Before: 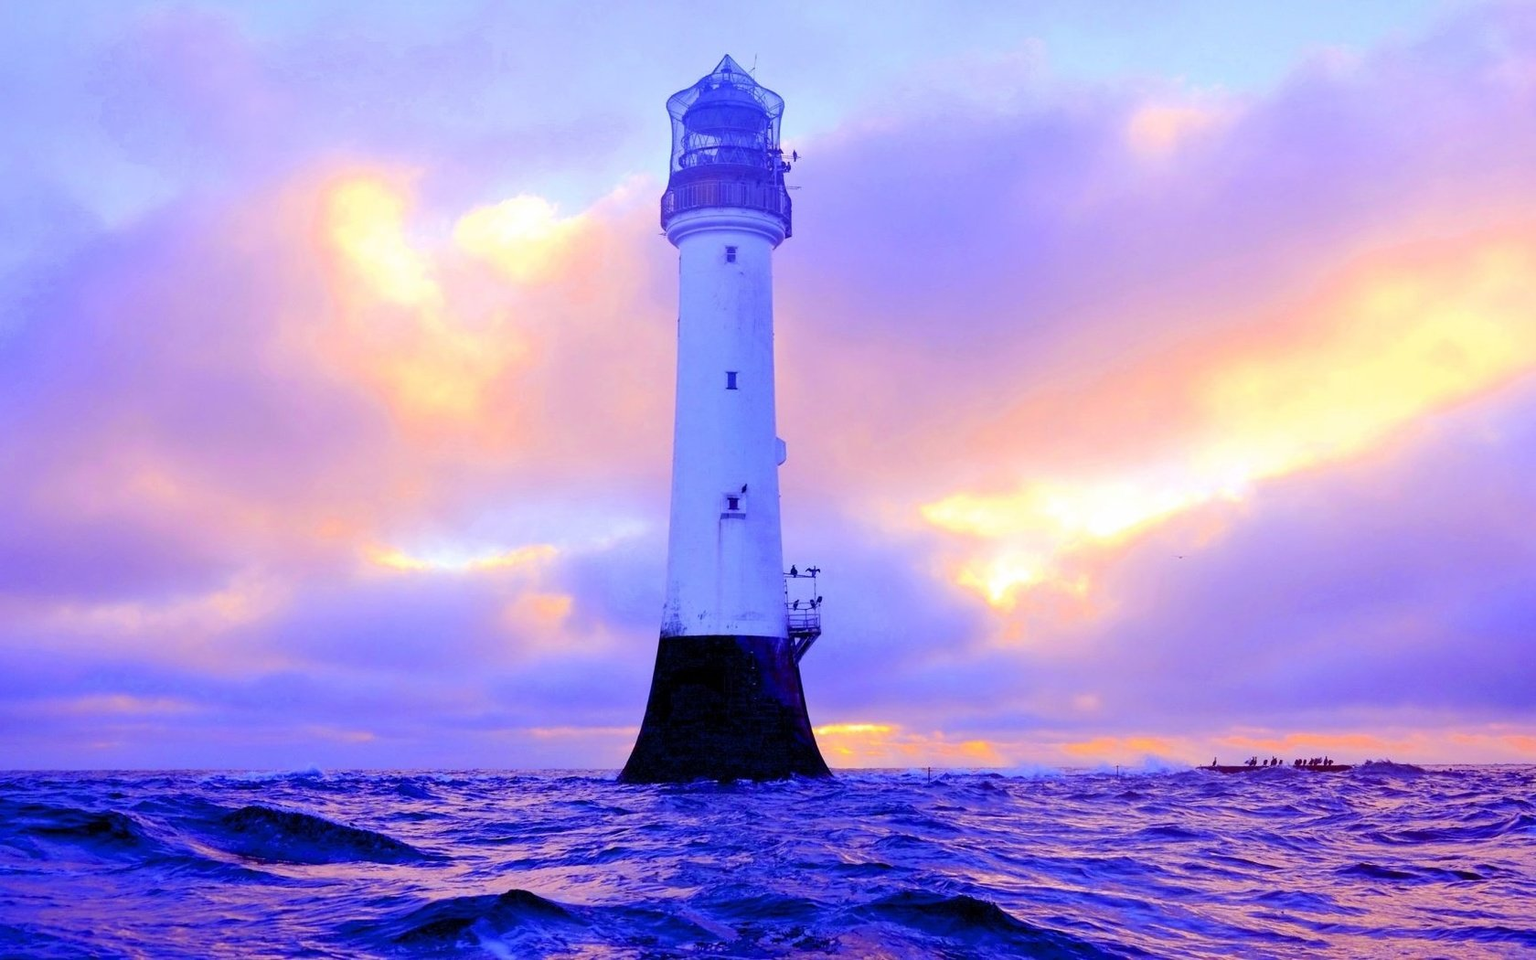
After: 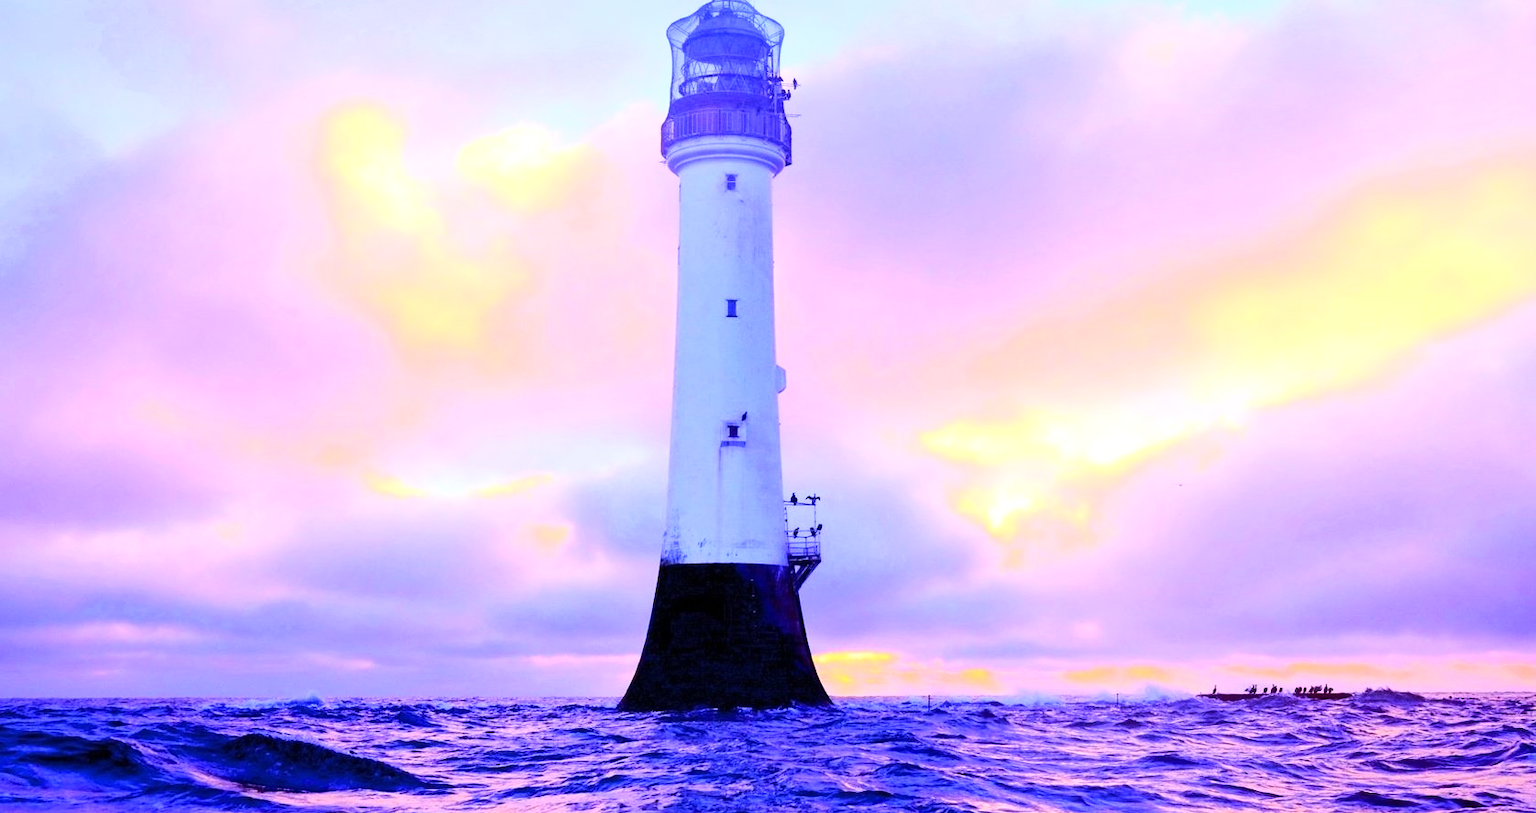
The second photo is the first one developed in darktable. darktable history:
local contrast: mode bilateral grid, contrast 15, coarseness 36, detail 104%, midtone range 0.2
crop: top 7.593%, bottom 7.615%
base curve: curves: ch0 [(0, 0) (0.028, 0.03) (0.121, 0.232) (0.46, 0.748) (0.859, 0.968) (1, 1)]
